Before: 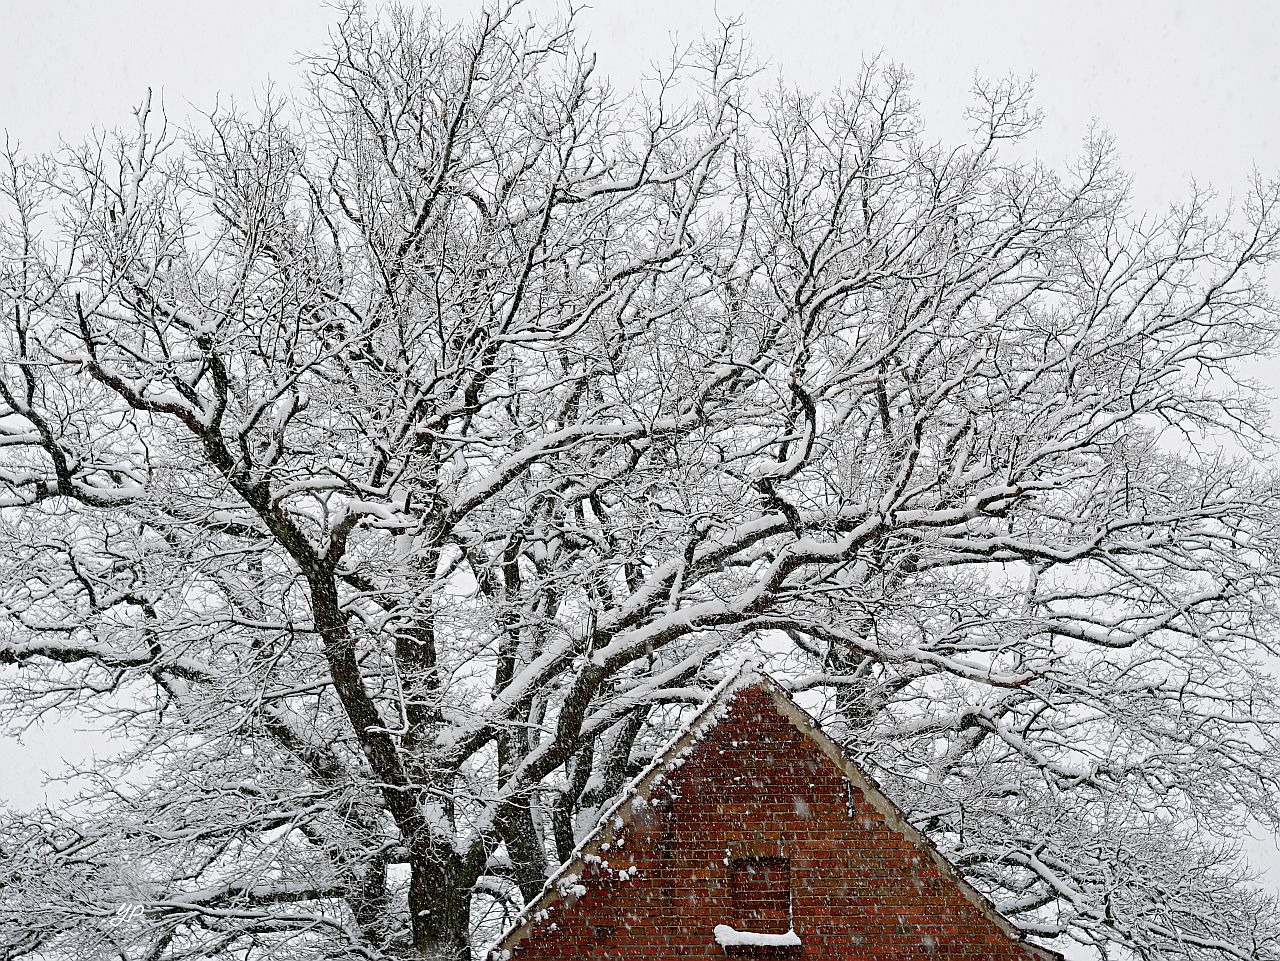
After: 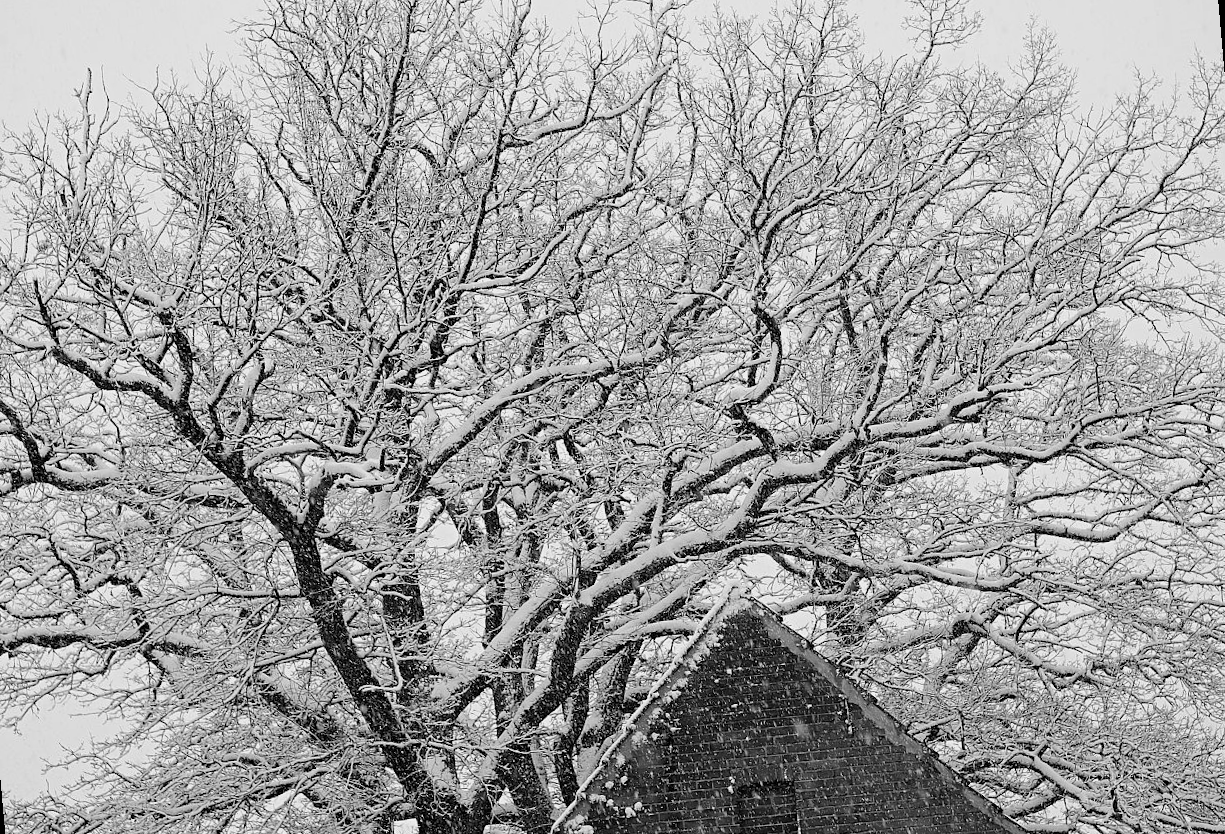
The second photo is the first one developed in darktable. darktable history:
monochrome: a 30.25, b 92.03
rotate and perspective: rotation -5°, crop left 0.05, crop right 0.952, crop top 0.11, crop bottom 0.89
